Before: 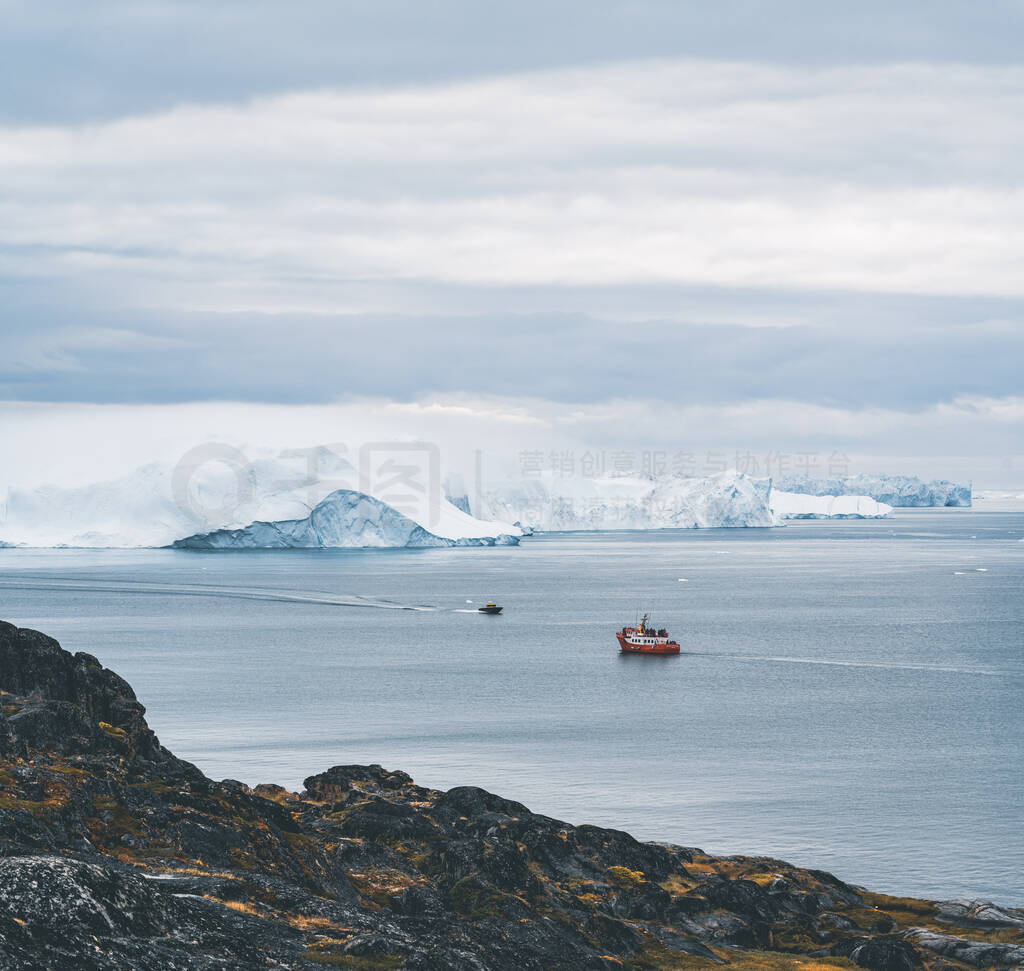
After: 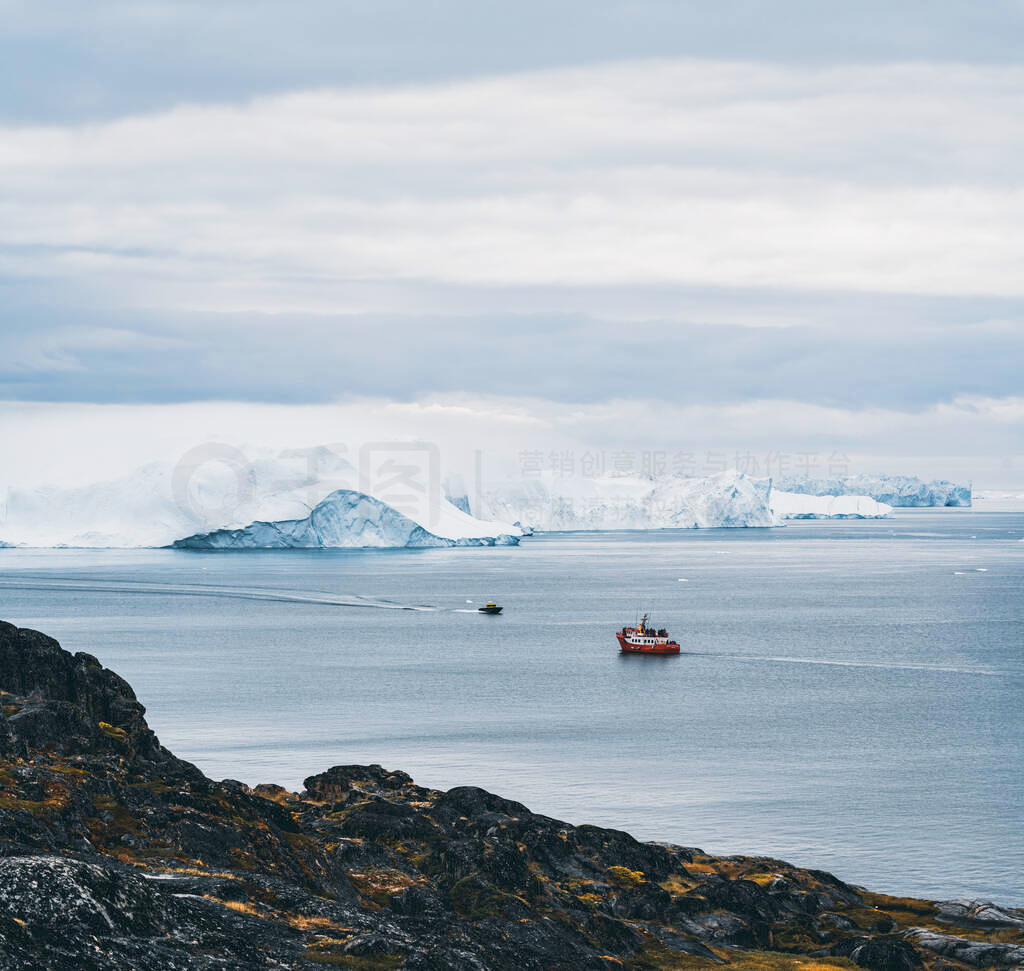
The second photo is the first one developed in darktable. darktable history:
tone curve: curves: ch0 [(0, 0) (0.118, 0.034) (0.182, 0.124) (0.265, 0.214) (0.504, 0.508) (0.783, 0.825) (1, 1)], preserve colors none
exposure: black level correction 0.002, exposure -0.104 EV, compensate highlight preservation false
